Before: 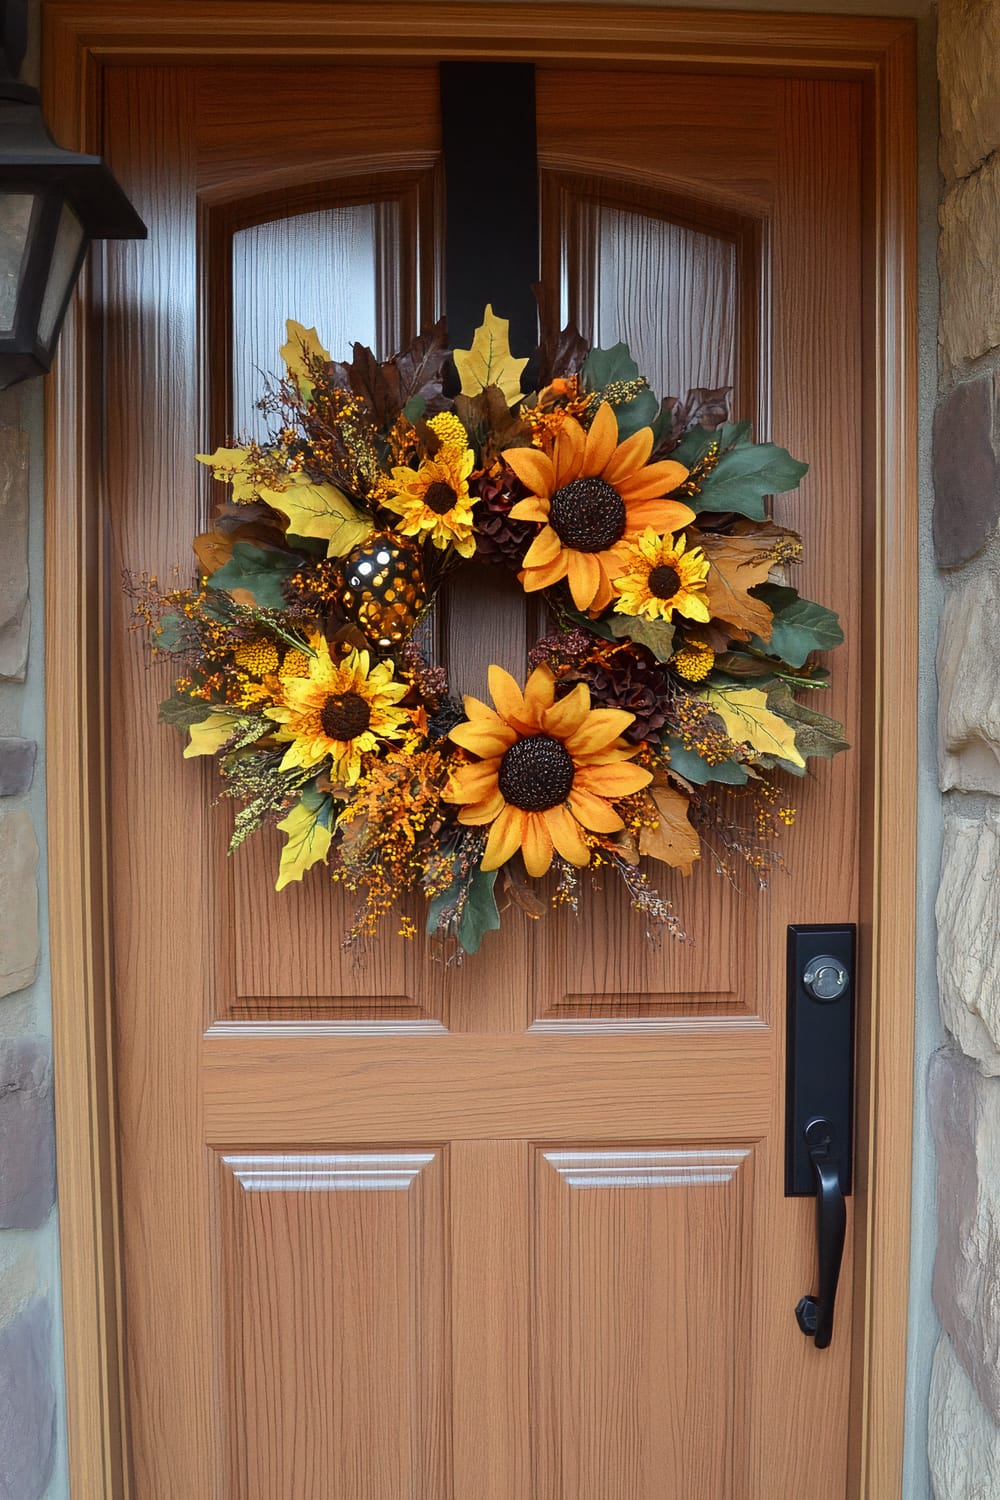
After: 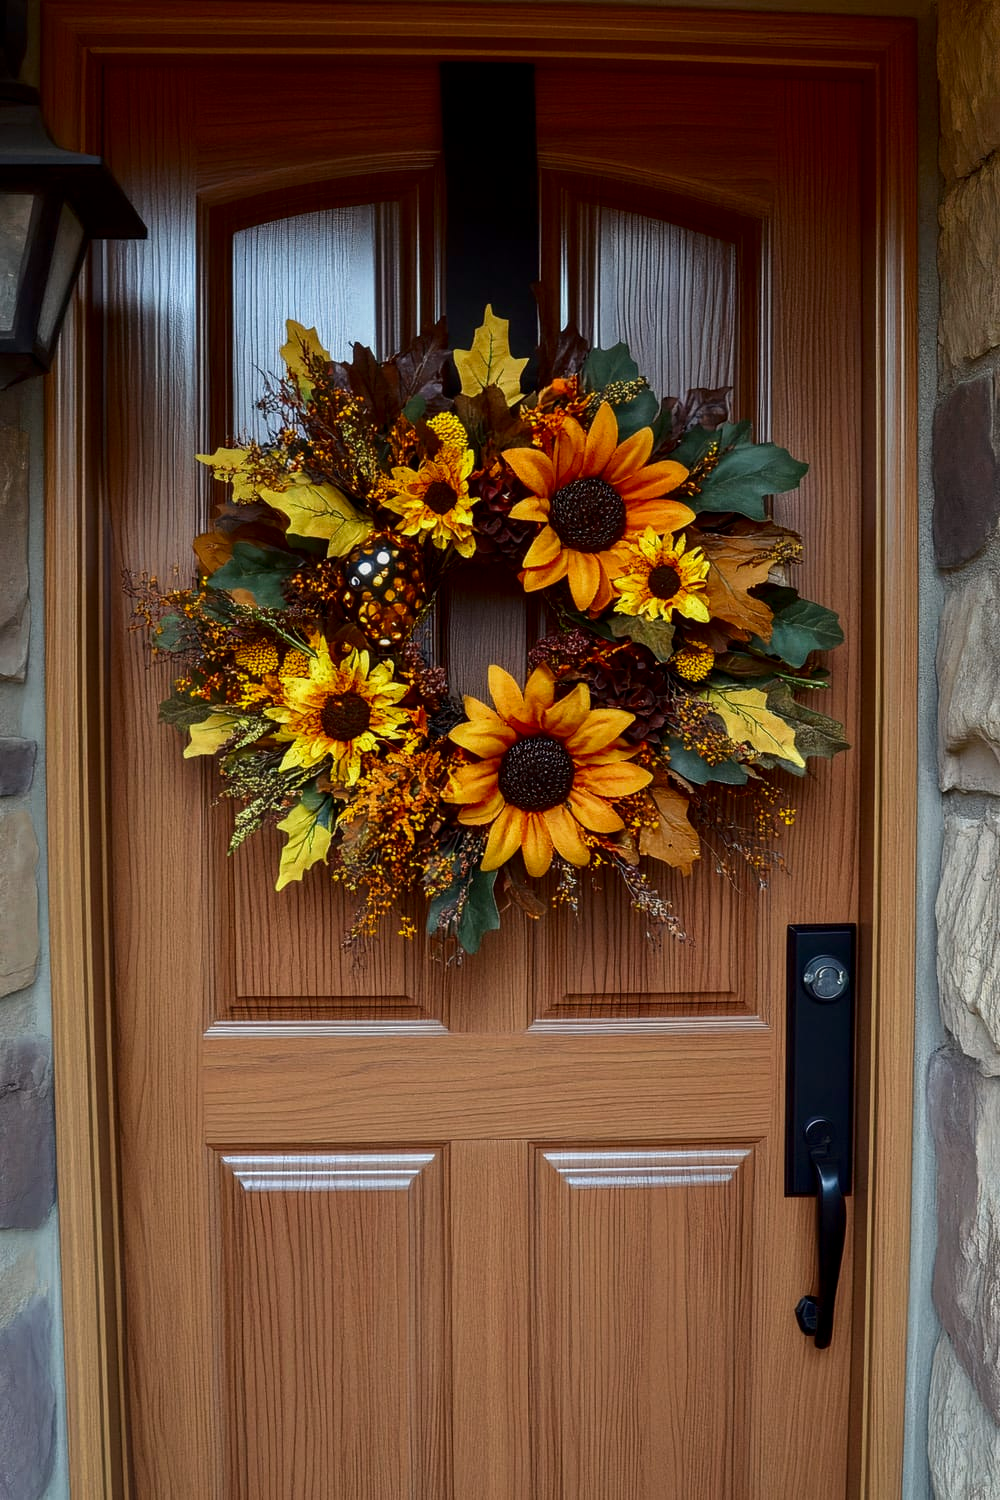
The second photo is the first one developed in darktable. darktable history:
local contrast: on, module defaults
contrast brightness saturation: brightness -0.212, saturation 0.078
